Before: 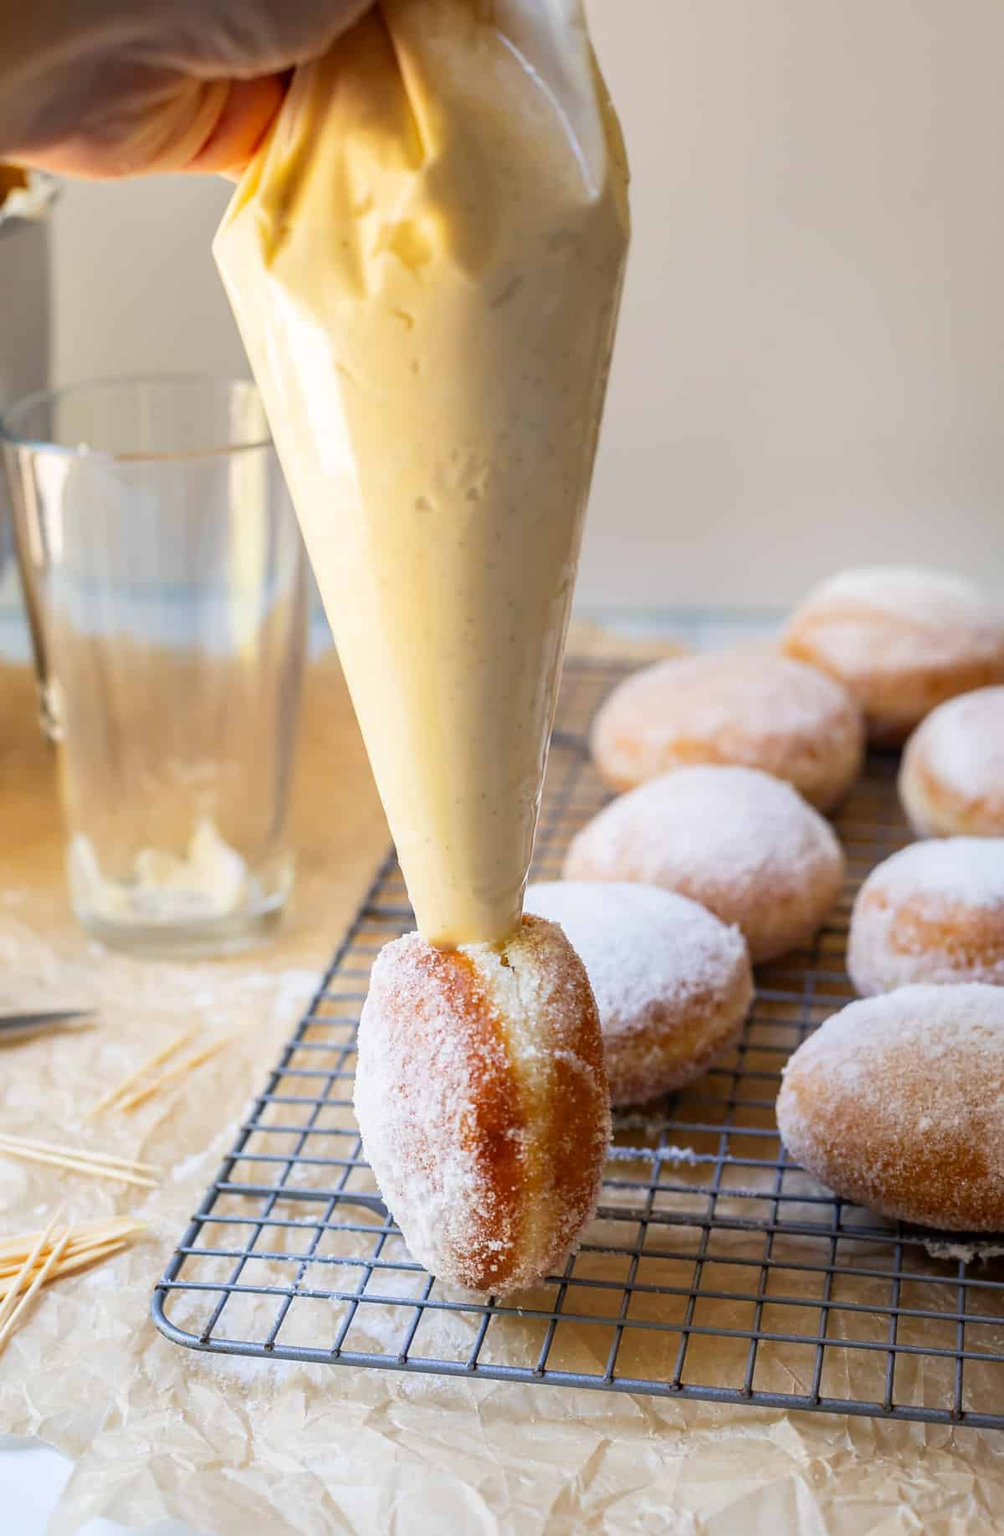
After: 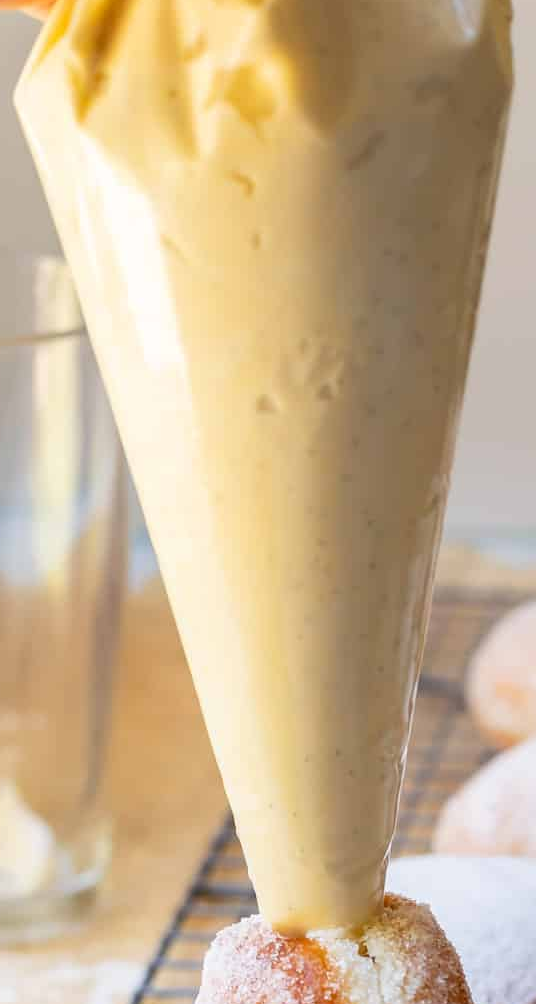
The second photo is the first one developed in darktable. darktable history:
crop: left 20.006%, top 10.798%, right 35.292%, bottom 34.438%
